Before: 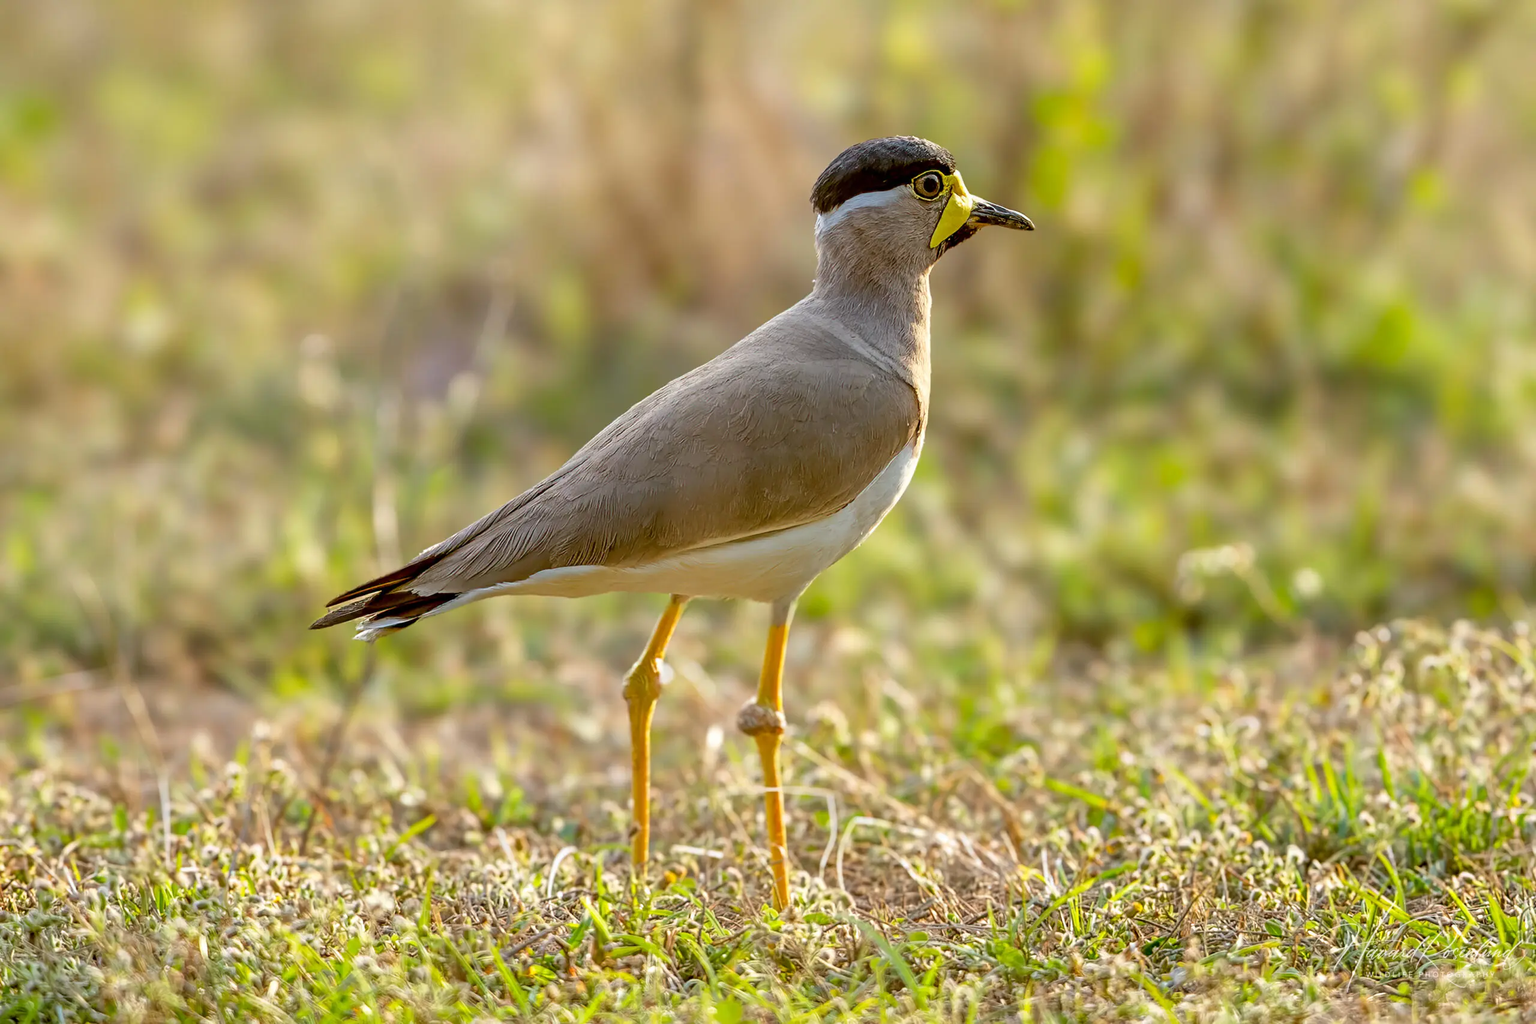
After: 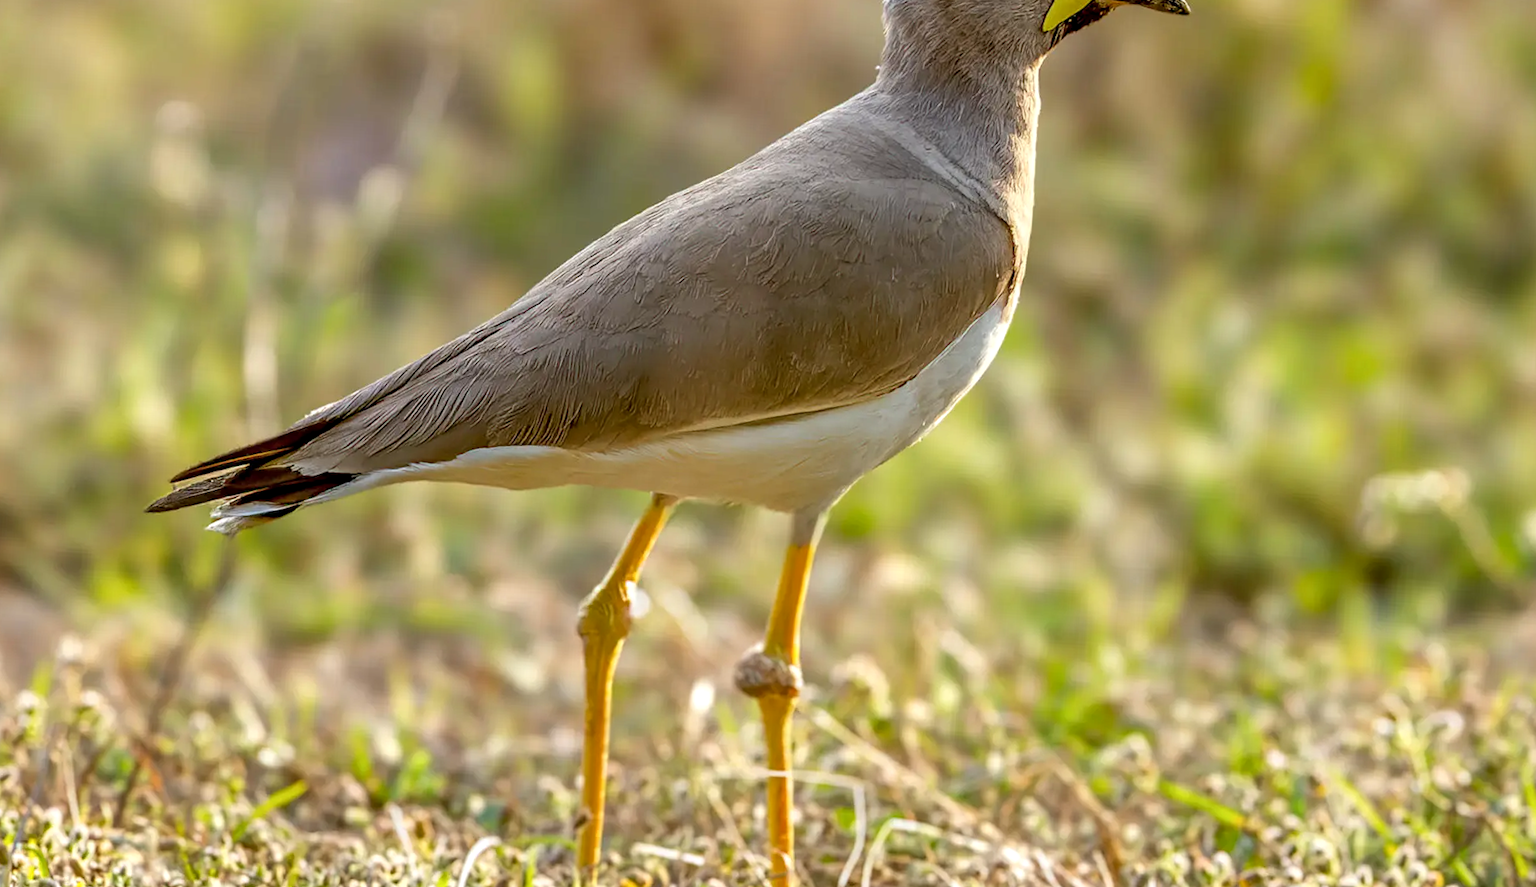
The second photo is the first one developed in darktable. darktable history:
local contrast: on, module defaults
crop and rotate: angle -3.37°, left 9.79%, top 20.73%, right 12.42%, bottom 11.82%
